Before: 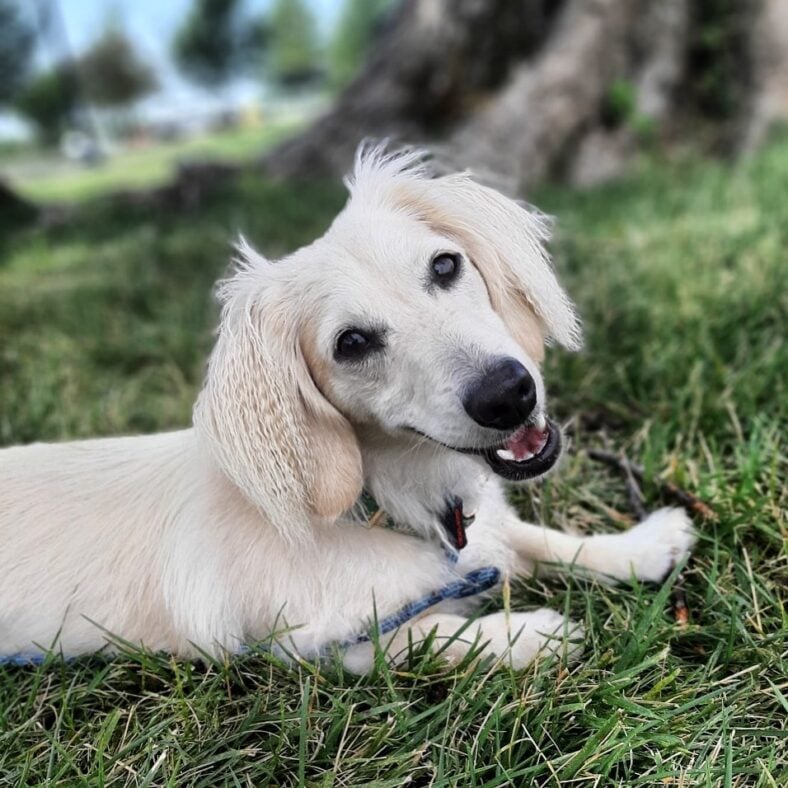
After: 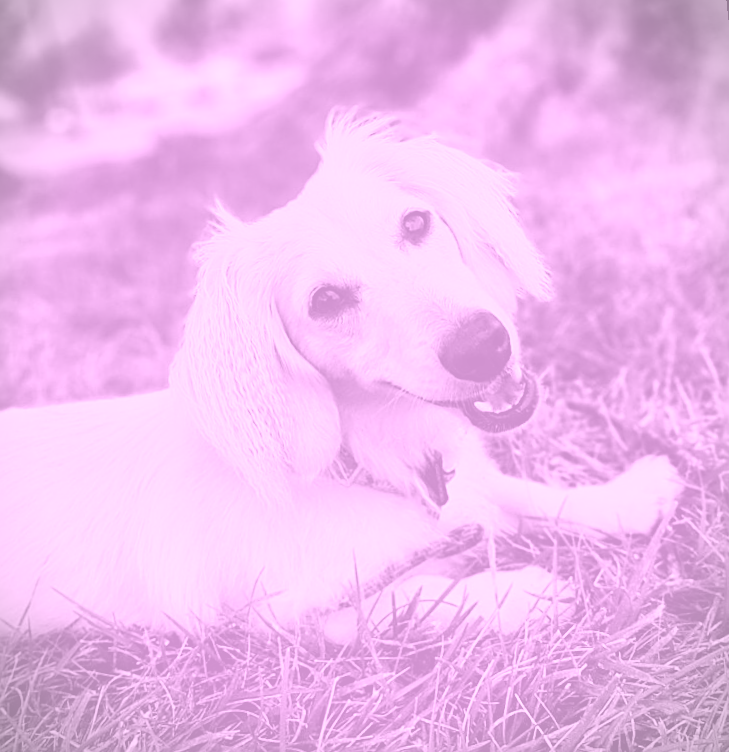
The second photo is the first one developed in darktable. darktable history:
contrast brightness saturation: contrast 0.14
white balance: red 1.08, blue 0.791
colorize: hue 331.2°, saturation 75%, source mix 30.28%, lightness 70.52%, version 1
sharpen: on, module defaults
rotate and perspective: rotation -1.68°, lens shift (vertical) -0.146, crop left 0.049, crop right 0.912, crop top 0.032, crop bottom 0.96
vignetting: fall-off start 91.19%
